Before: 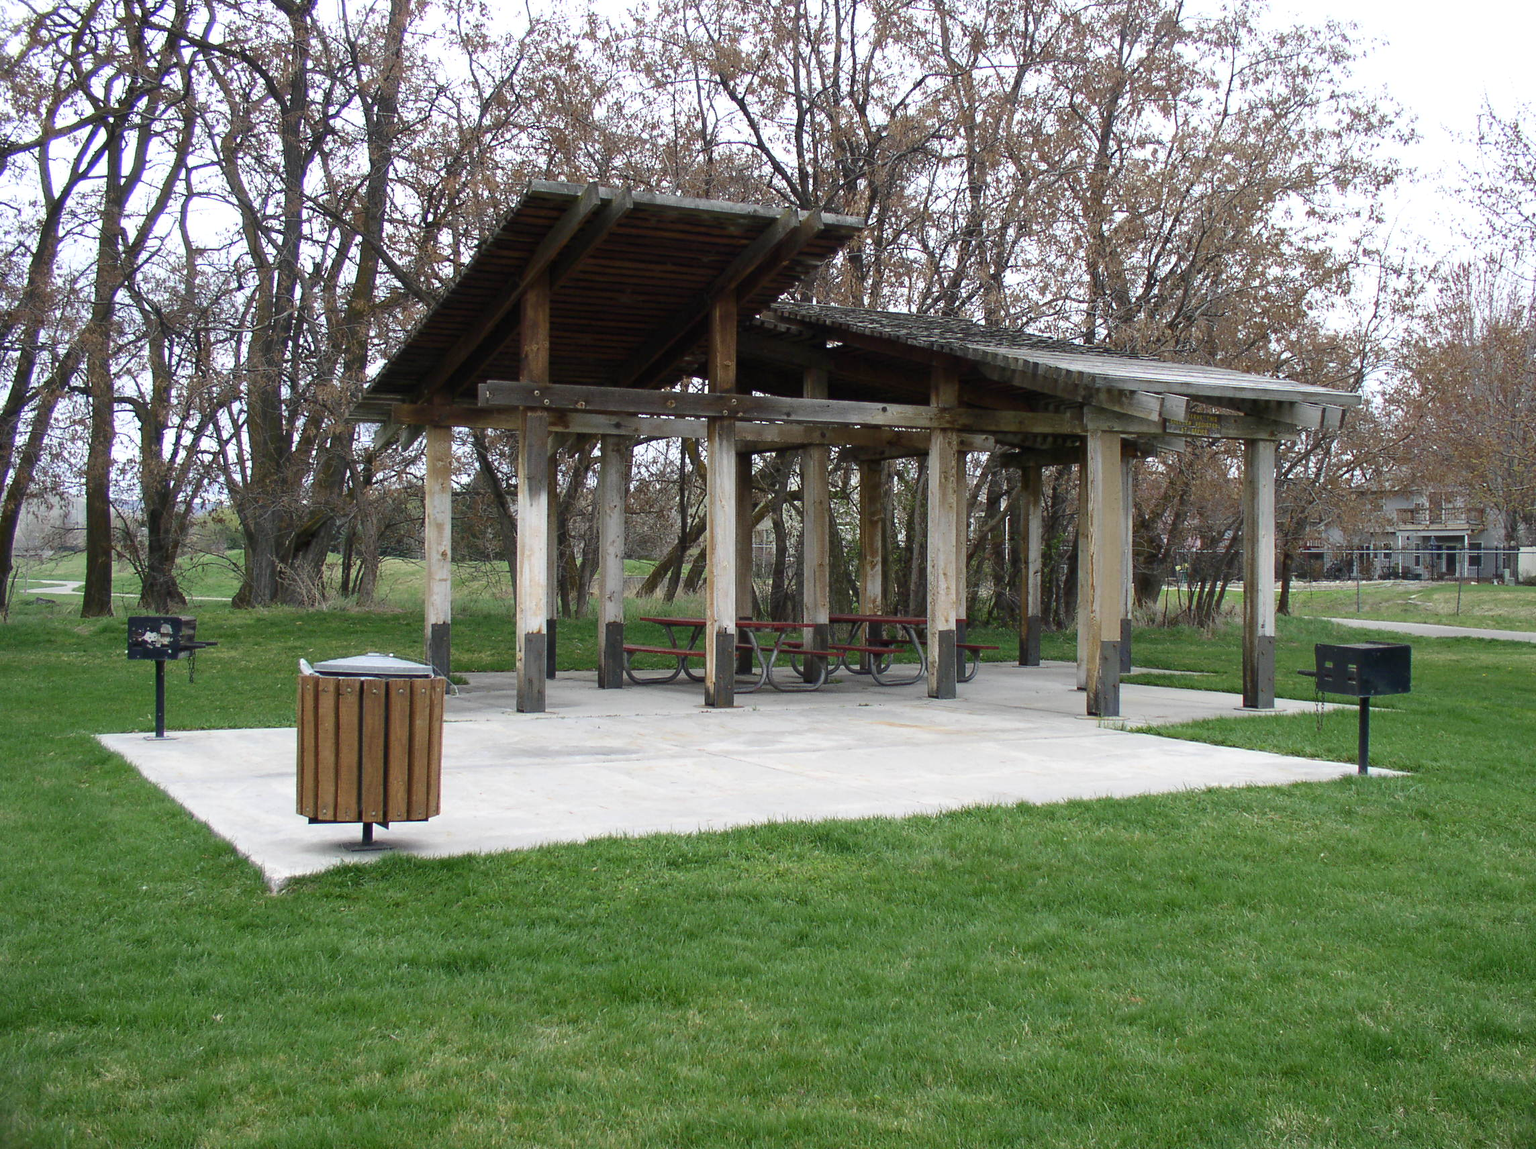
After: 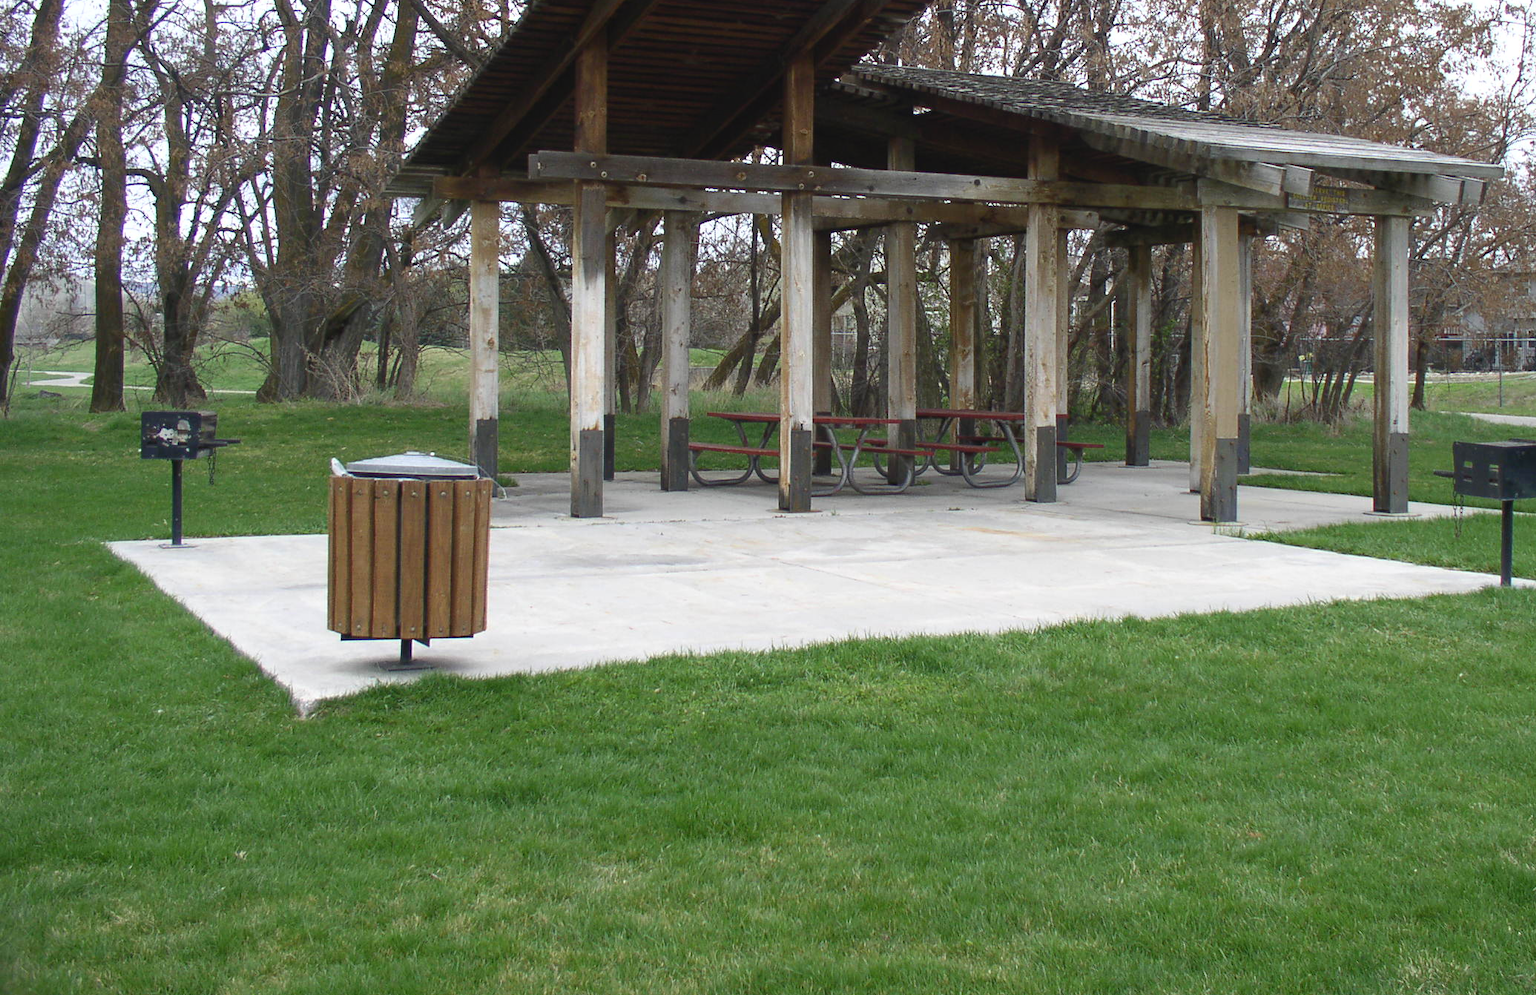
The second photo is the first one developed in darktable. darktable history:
crop: top 21.274%, right 9.453%, bottom 0.31%
shadows and highlights: shadows -28.7, highlights 29.47
tone curve: curves: ch0 [(0, 0.042) (0.129, 0.18) (0.501, 0.497) (1, 1)], color space Lab, independent channels, preserve colors none
